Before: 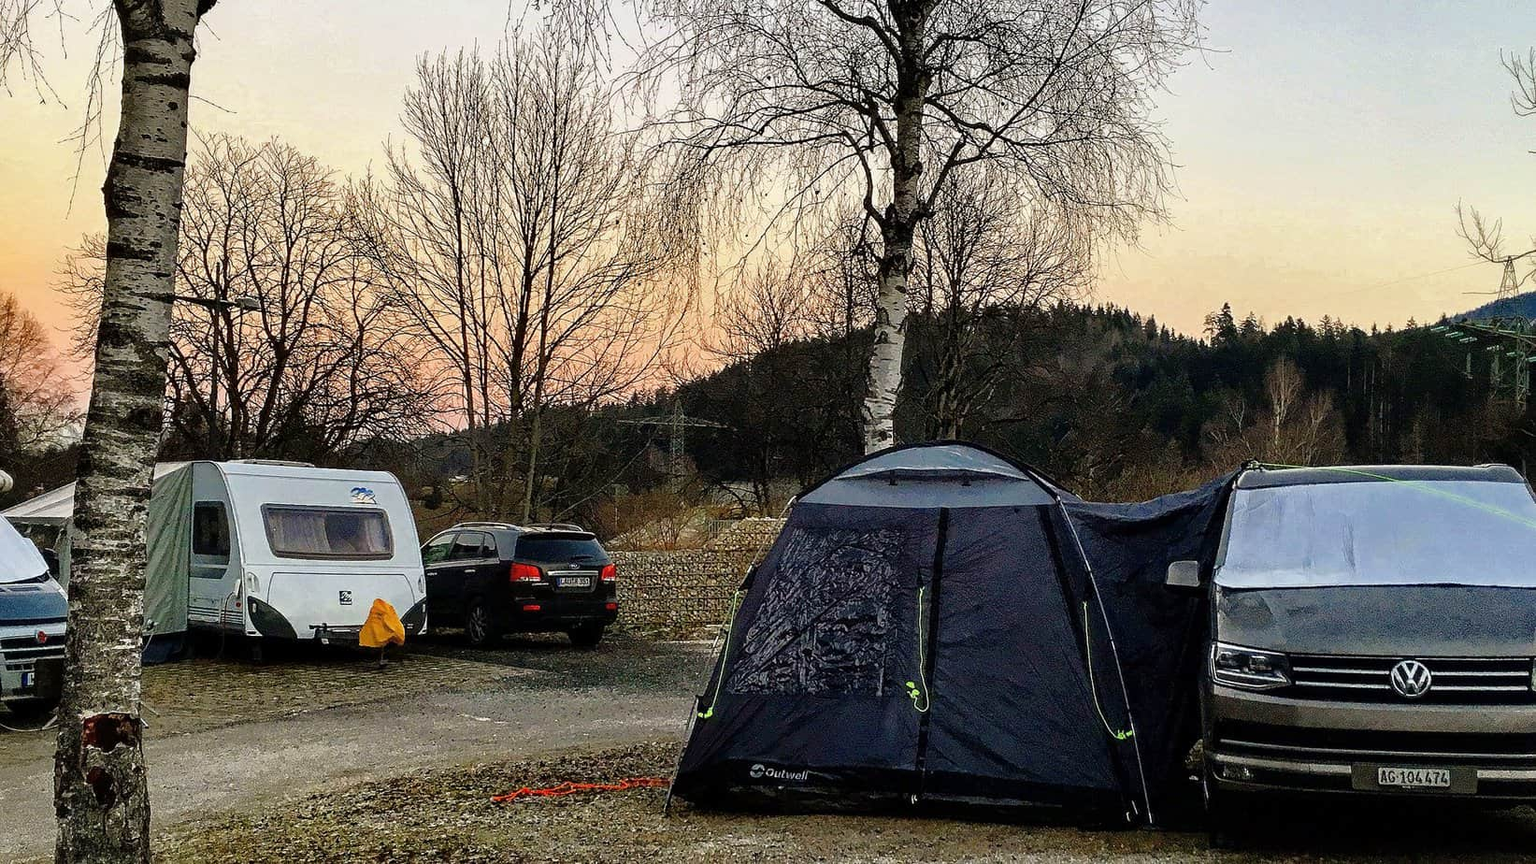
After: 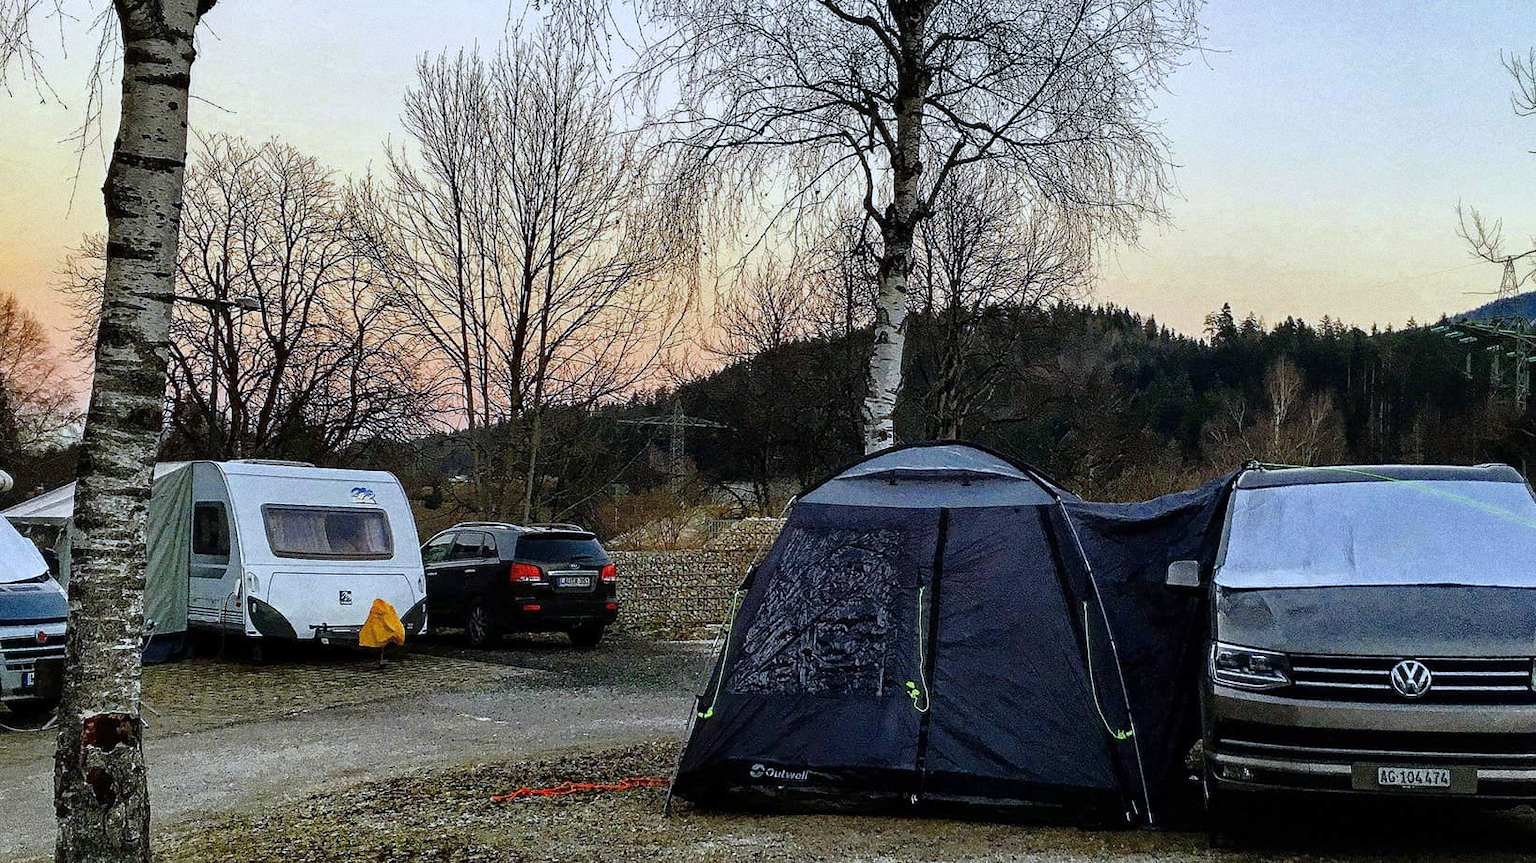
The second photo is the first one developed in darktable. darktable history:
grain: coarseness 0.09 ISO, strength 40%
white balance: red 0.931, blue 1.11
